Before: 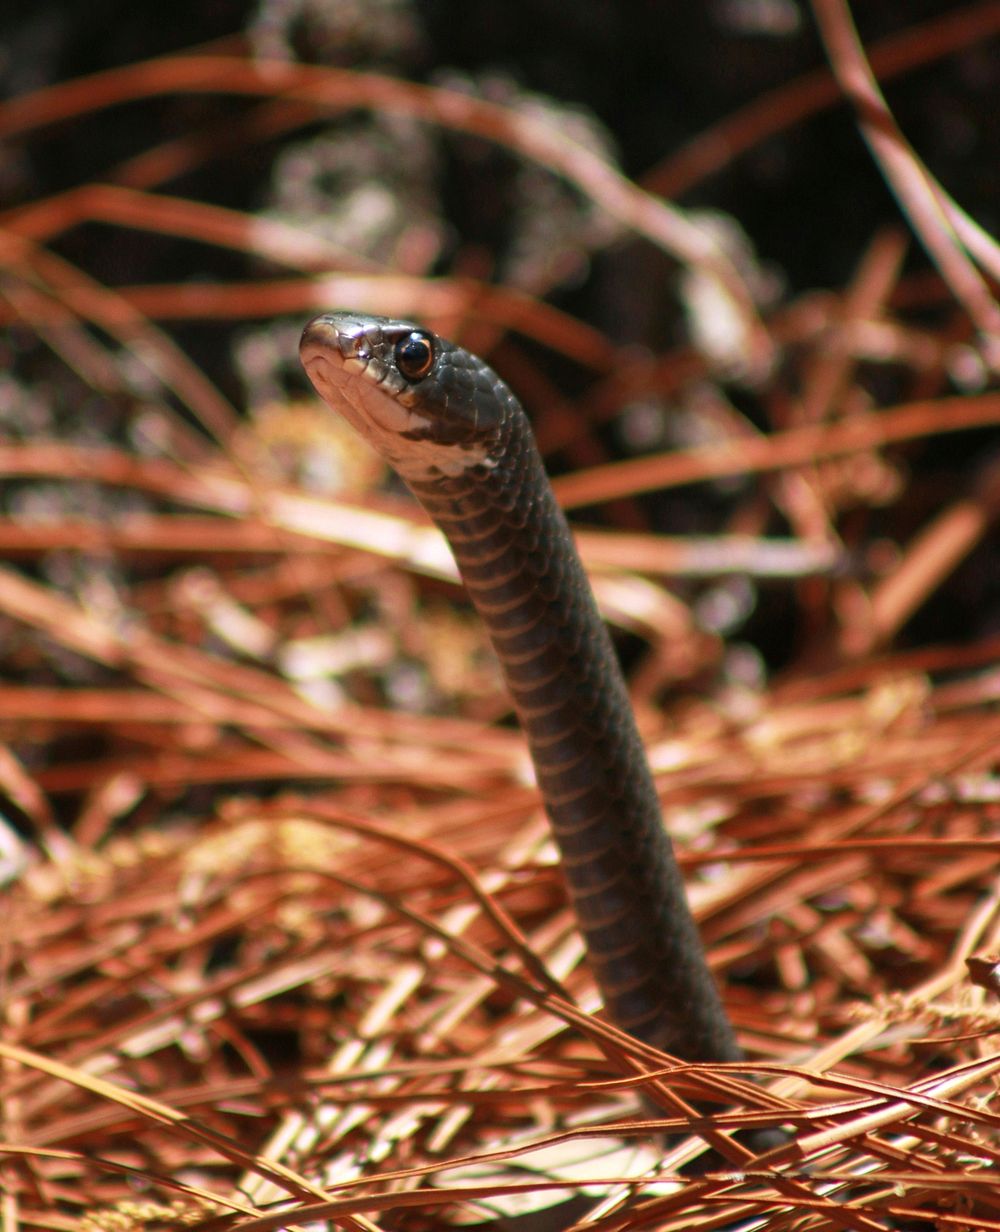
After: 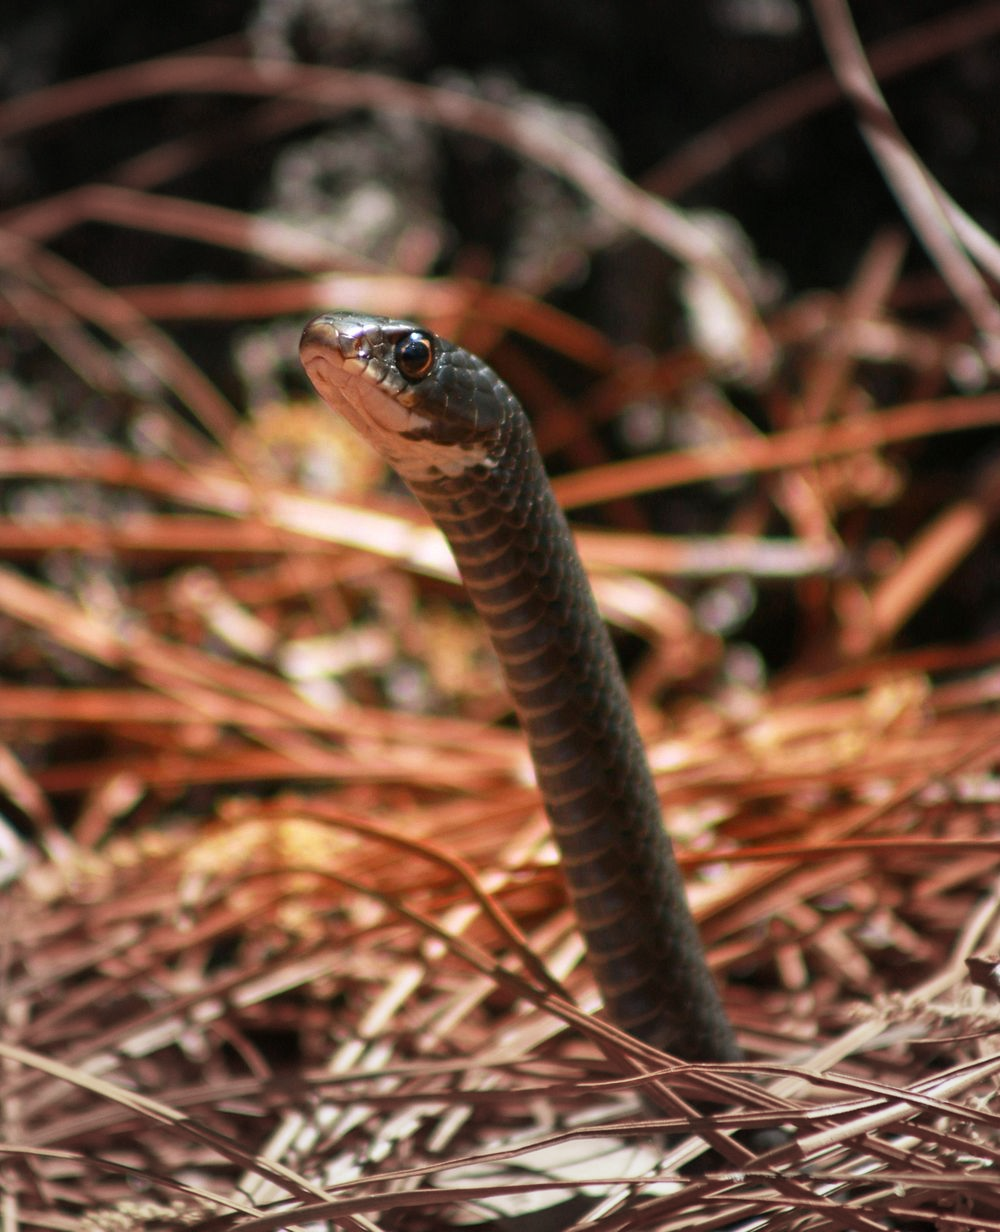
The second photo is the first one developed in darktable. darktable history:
vignetting: fall-off start 70.85%, brightness -0.151, width/height ratio 1.333, unbound false
